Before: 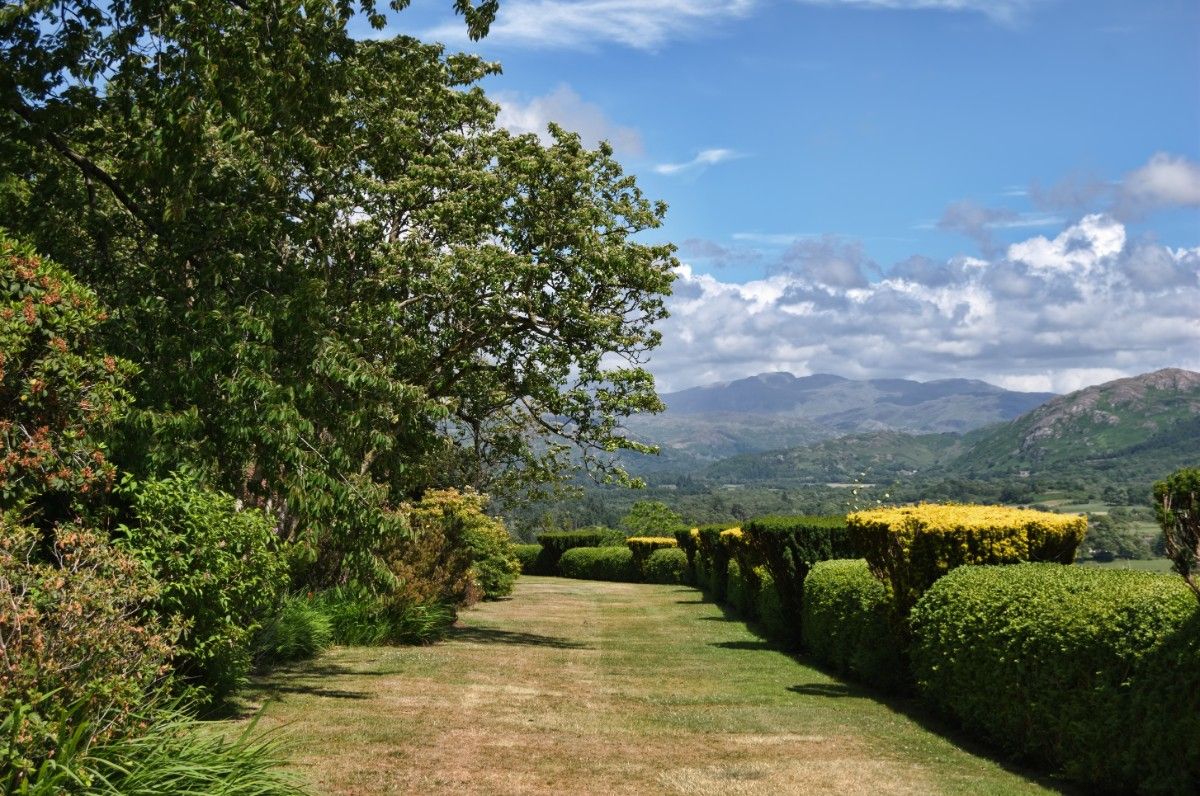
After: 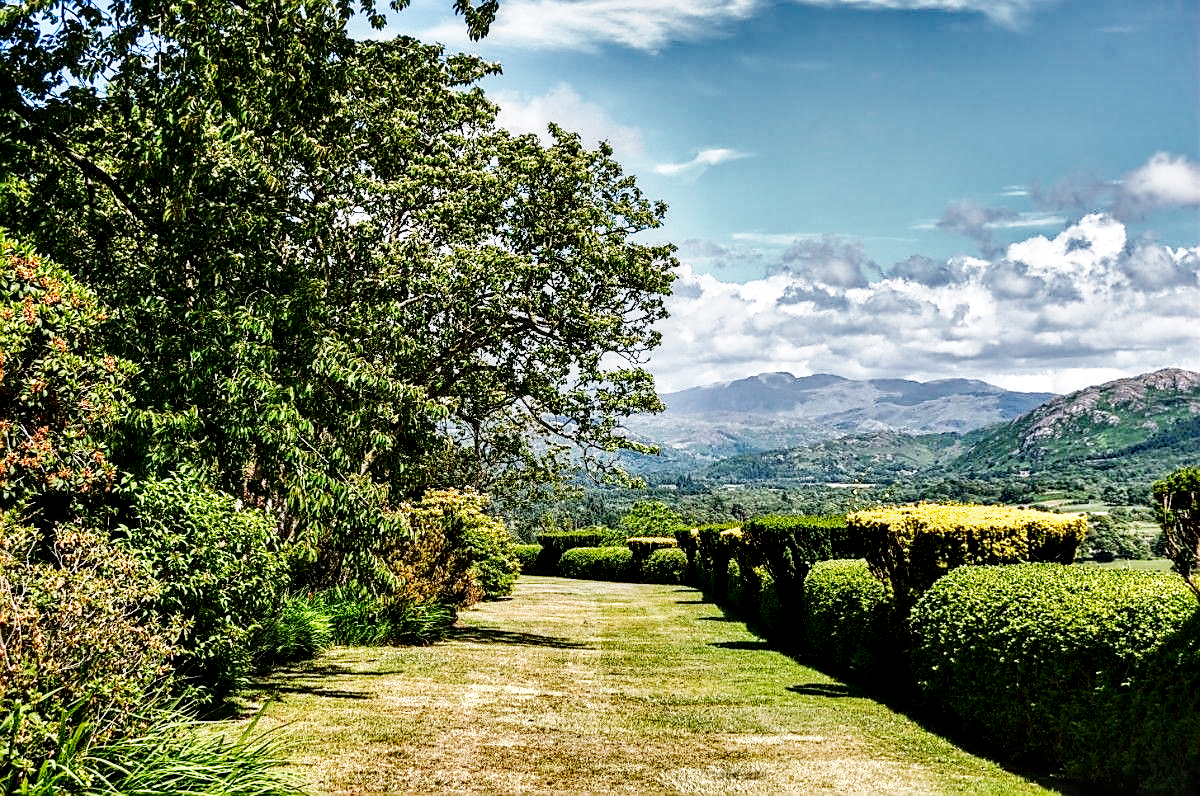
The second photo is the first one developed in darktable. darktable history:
sharpen: radius 1.382, amount 1.232, threshold 0.636
shadows and highlights: white point adjustment -3.79, highlights -63.36, soften with gaussian
local contrast: highlights 60%, shadows 59%, detail 160%
tone curve: curves: ch0 [(0, 0) (0.003, 0.002) (0.011, 0.009) (0.025, 0.02) (0.044, 0.034) (0.069, 0.046) (0.1, 0.062) (0.136, 0.083) (0.177, 0.119) (0.224, 0.162) (0.277, 0.216) (0.335, 0.282) (0.399, 0.365) (0.468, 0.457) (0.543, 0.541) (0.623, 0.624) (0.709, 0.713) (0.801, 0.797) (0.898, 0.889) (1, 1)], color space Lab, independent channels, preserve colors none
base curve: curves: ch0 [(0, 0) (0.007, 0.004) (0.027, 0.03) (0.046, 0.07) (0.207, 0.54) (0.442, 0.872) (0.673, 0.972) (1, 1)], preserve colors none
